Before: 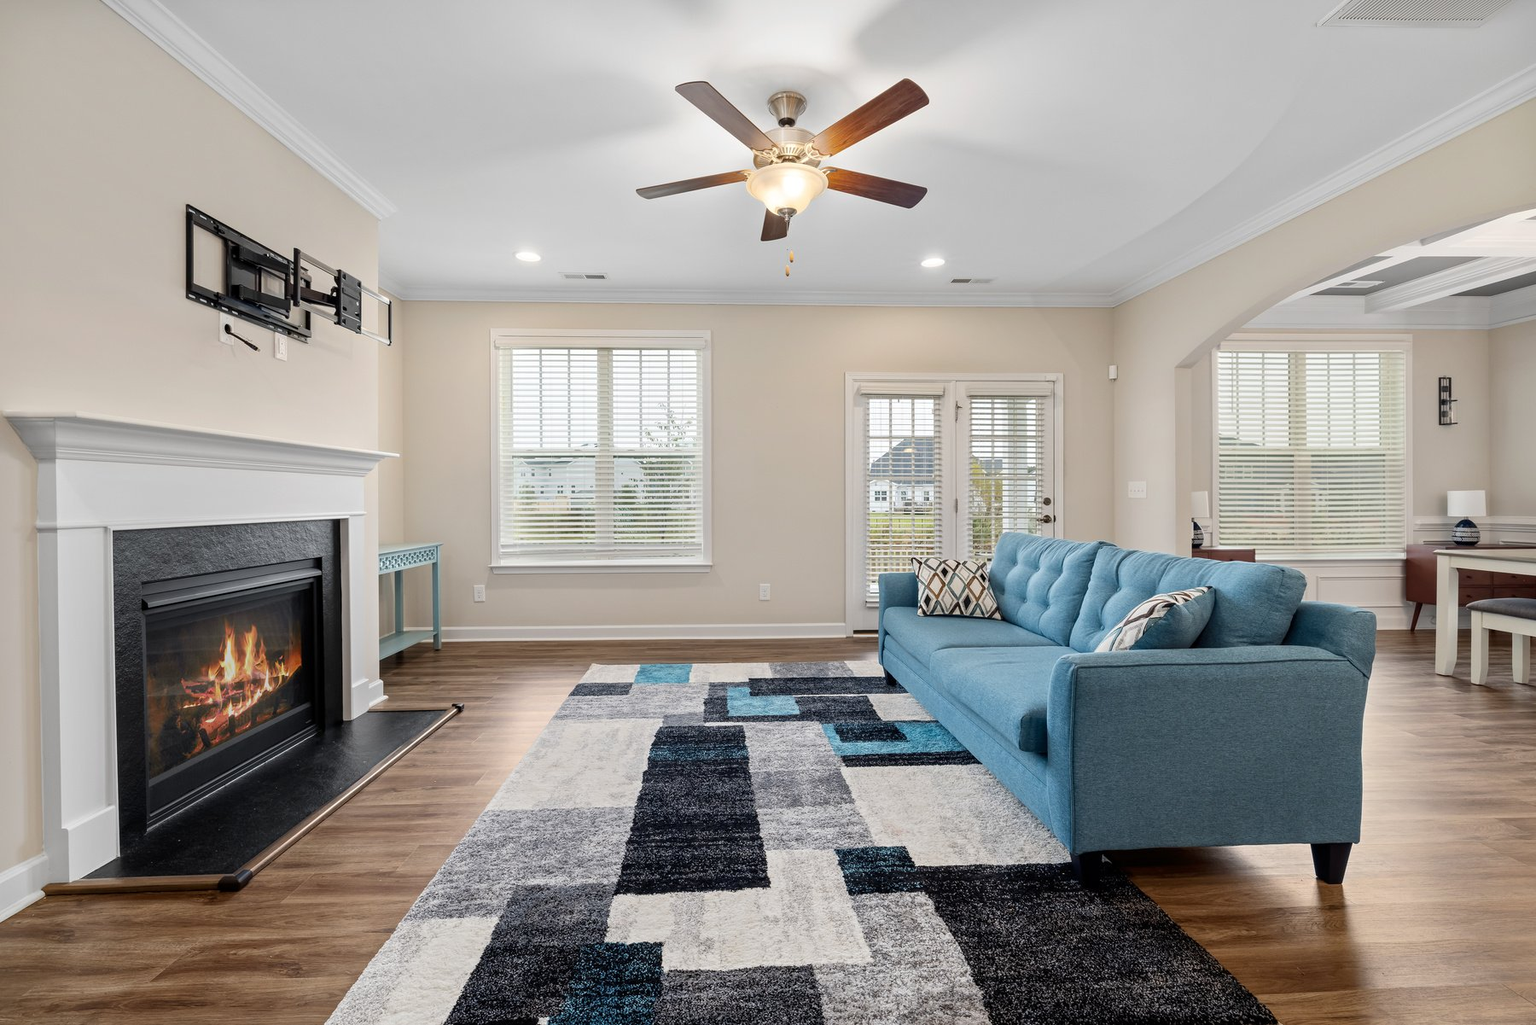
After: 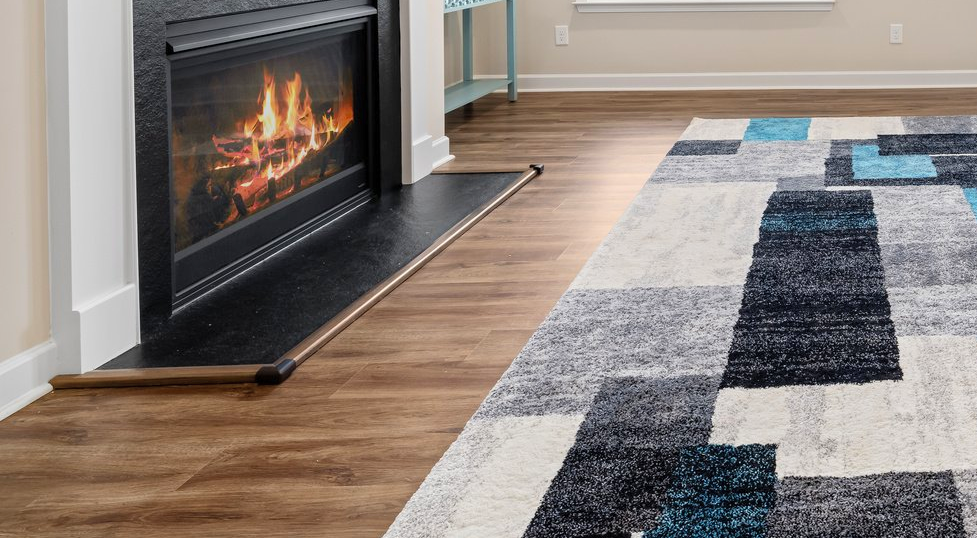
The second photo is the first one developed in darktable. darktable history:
crop and rotate: top 54.977%, right 45.693%, bottom 0.225%
contrast brightness saturation: contrast 0.07, brightness 0.085, saturation 0.179
